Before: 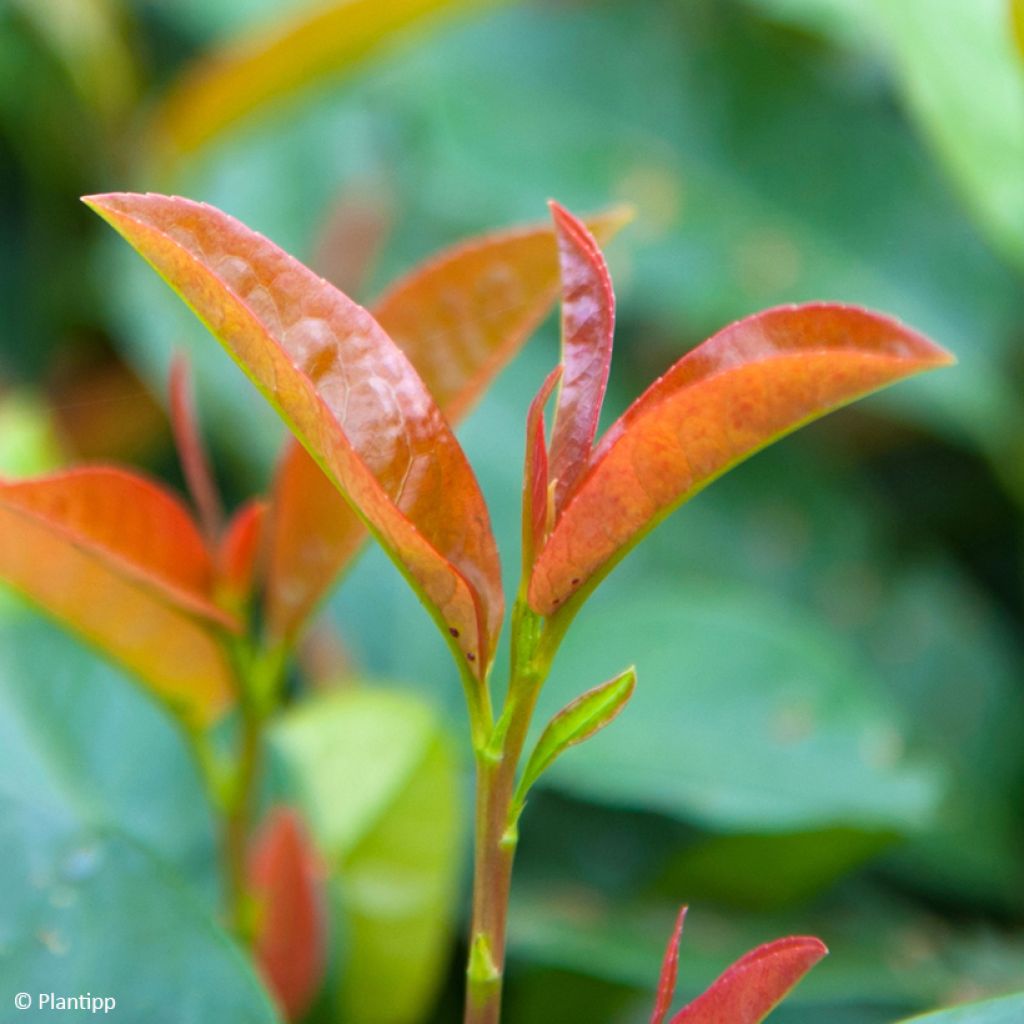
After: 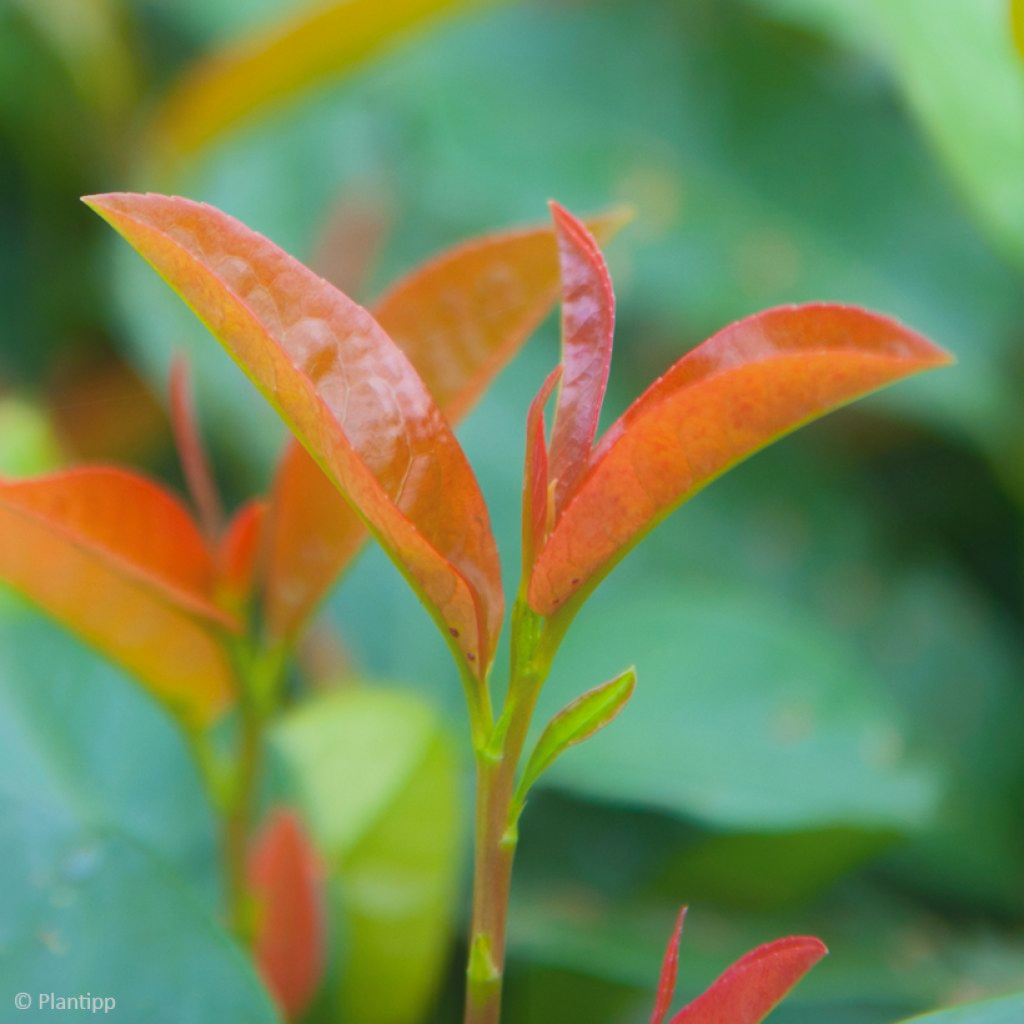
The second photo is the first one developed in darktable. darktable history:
contrast equalizer: y [[0.6 ×6], [0.55 ×6], [0 ×6], [0 ×6], [0 ×6]], mix -0.985
shadows and highlights: on, module defaults
